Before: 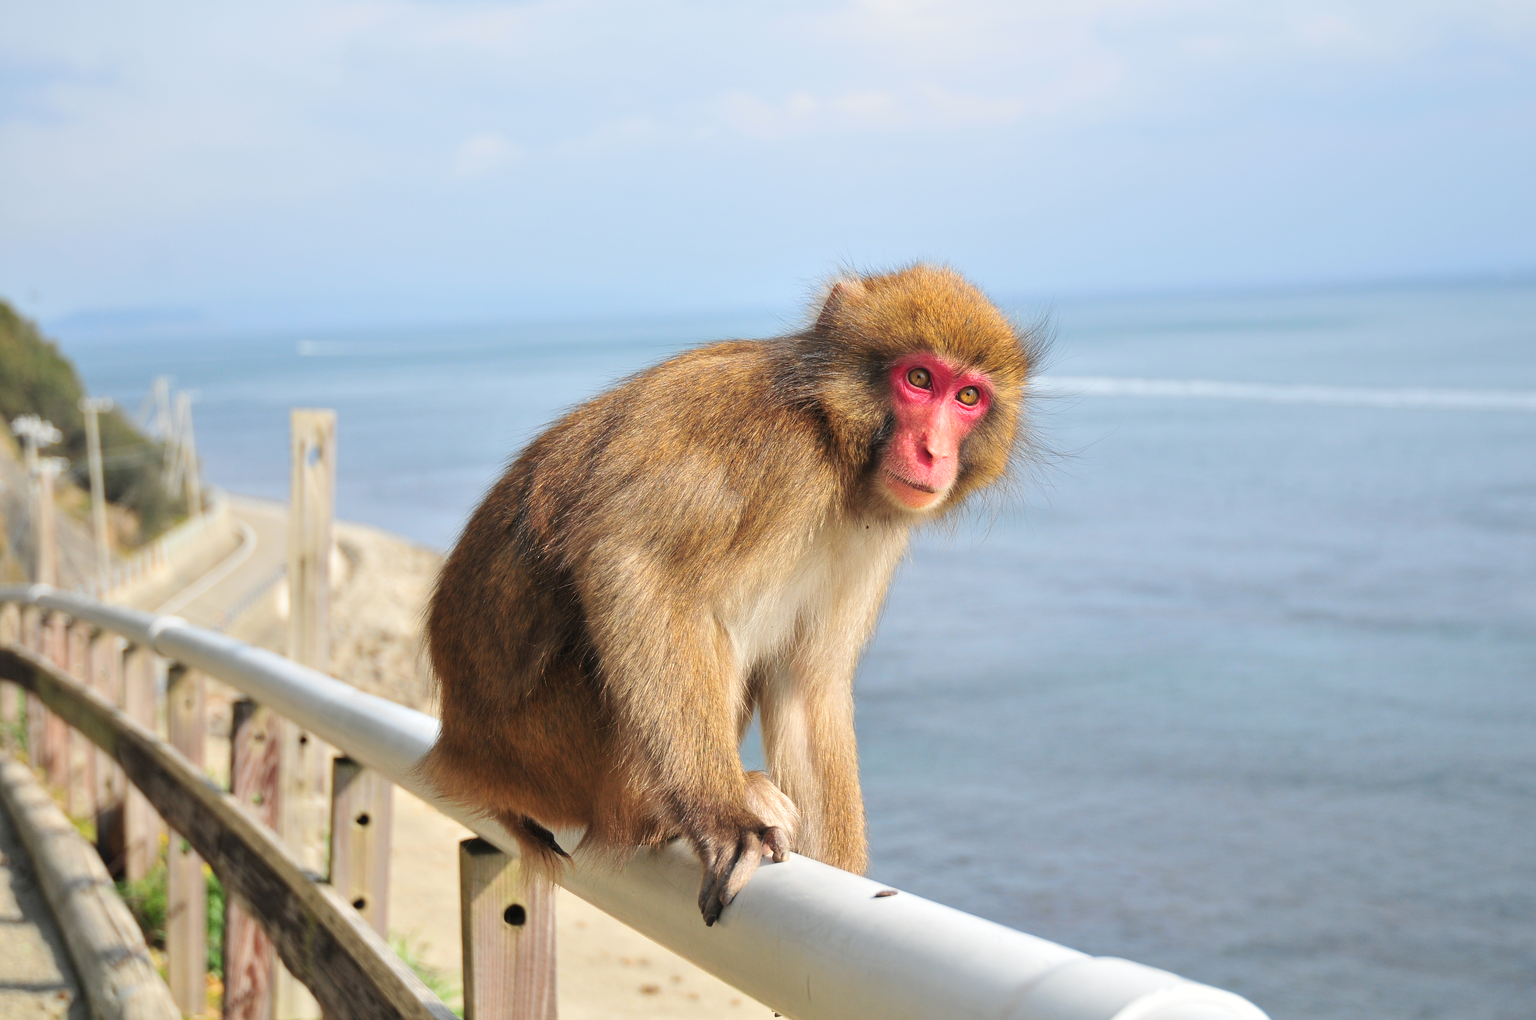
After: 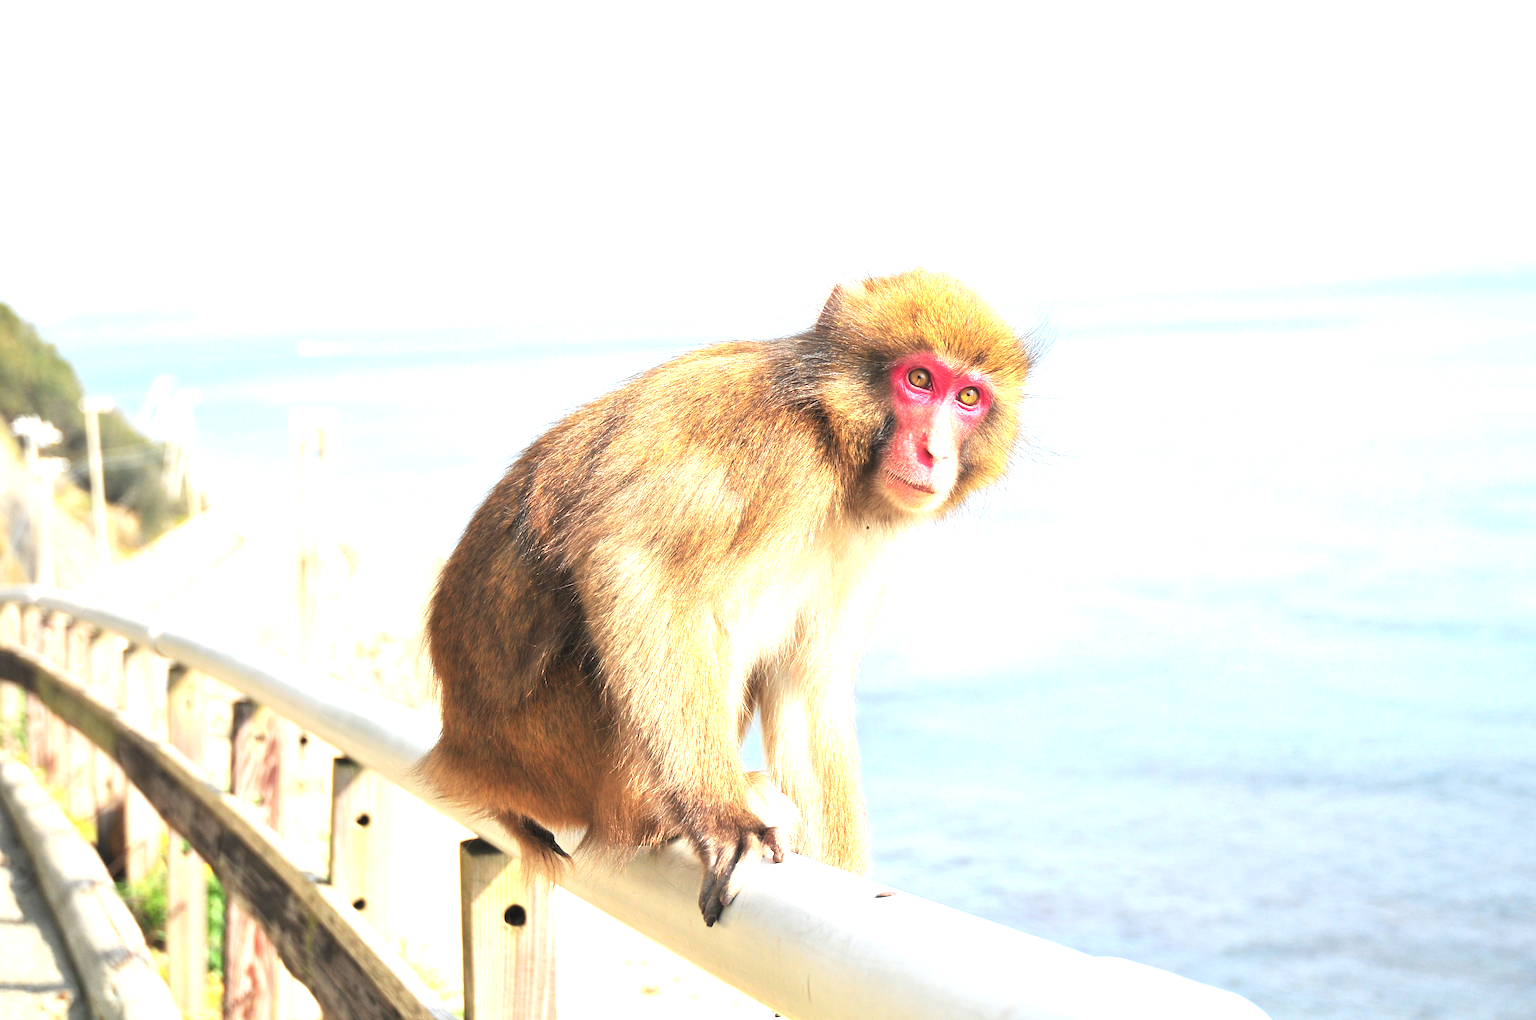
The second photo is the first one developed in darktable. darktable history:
exposure: black level correction 0, exposure 1.393 EV, compensate highlight preservation false
